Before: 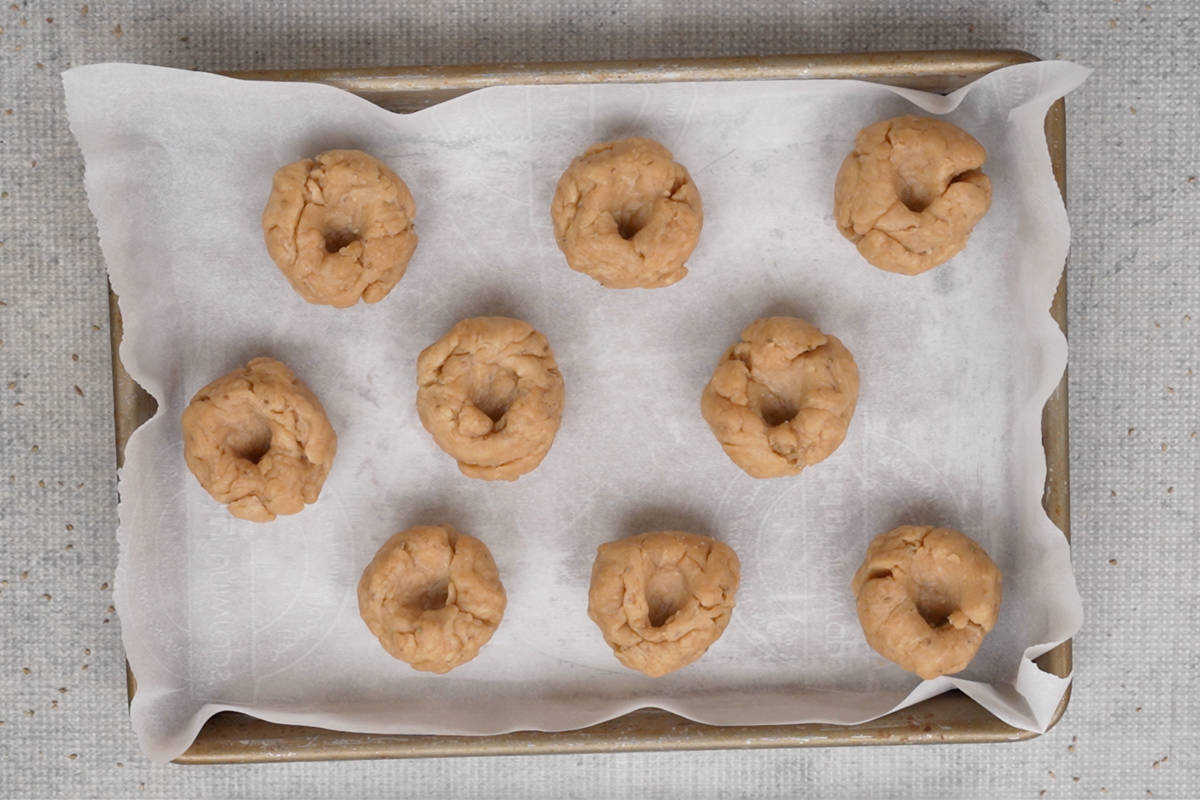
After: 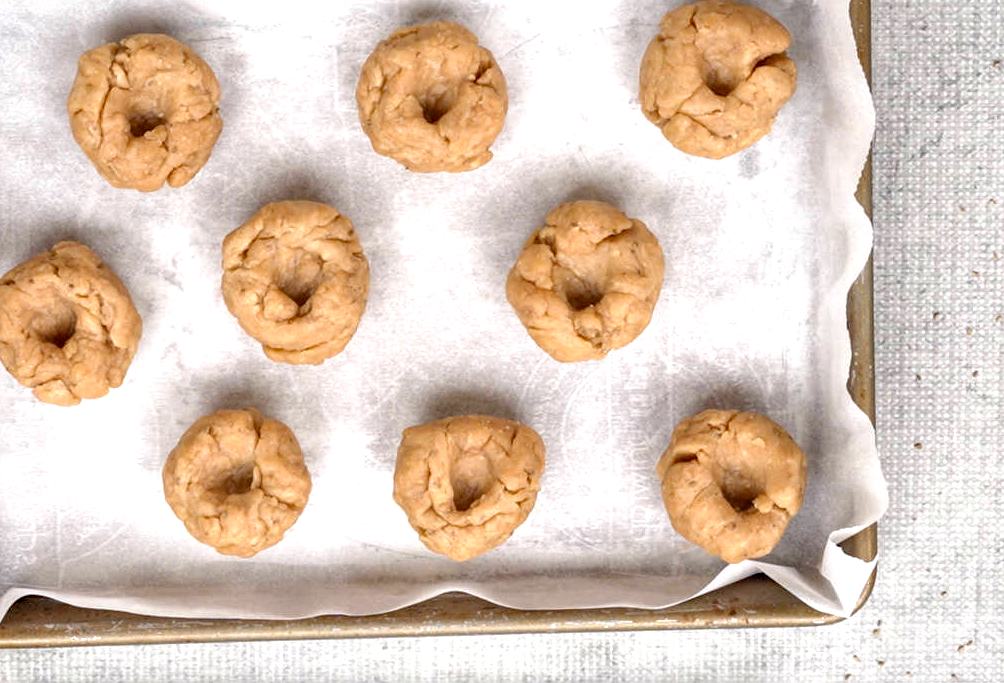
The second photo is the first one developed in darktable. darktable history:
local contrast: highlights 61%, detail 143%, midtone range 0.427
crop: left 16.326%, top 14.586%
haze removal: adaptive false
exposure: exposure 0.779 EV, compensate highlight preservation false
